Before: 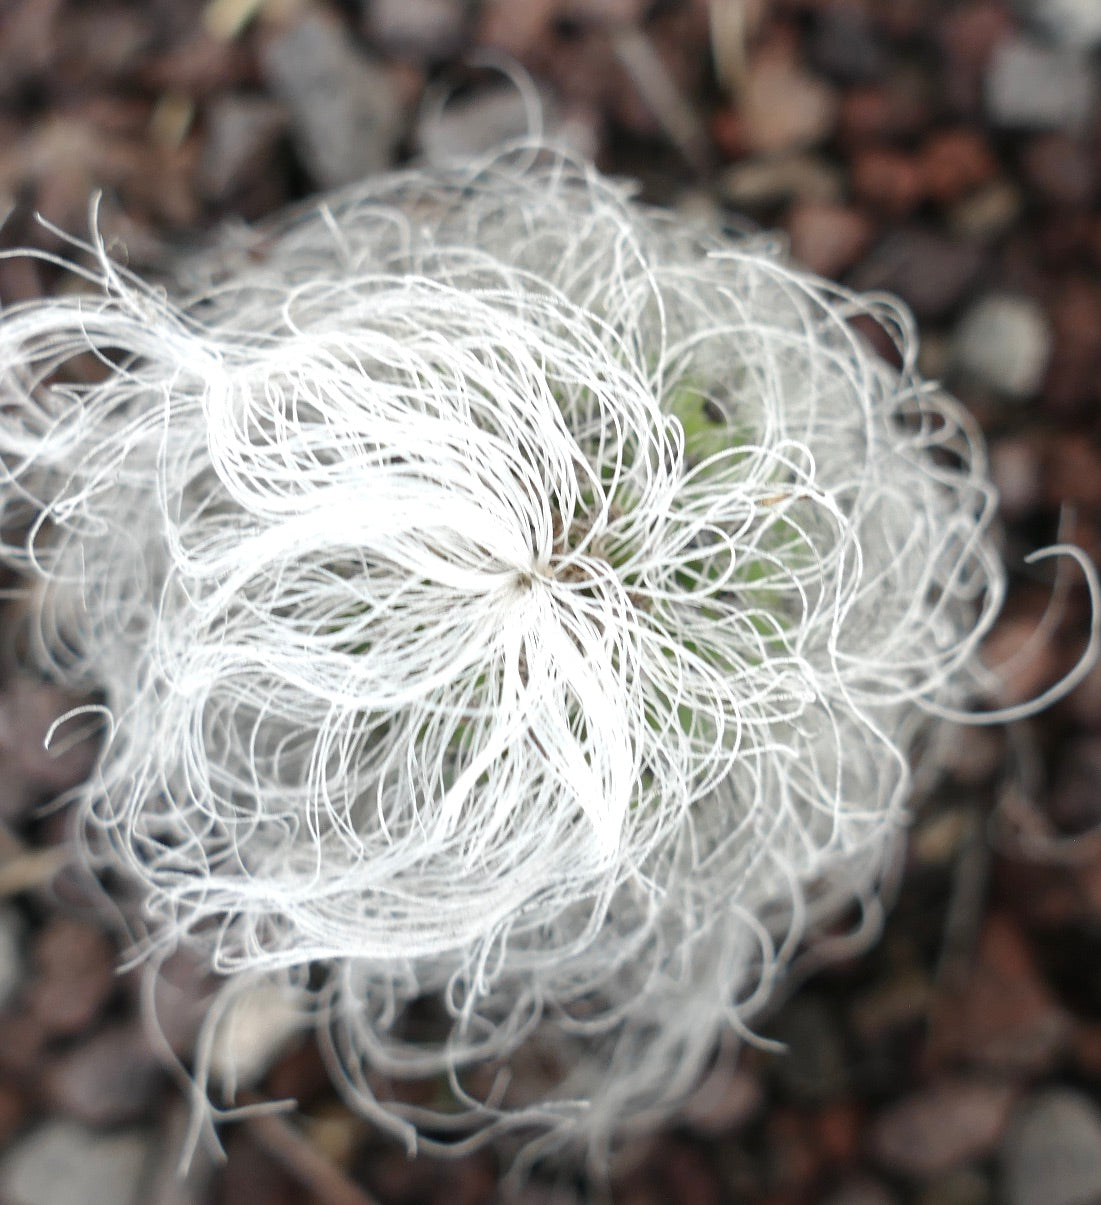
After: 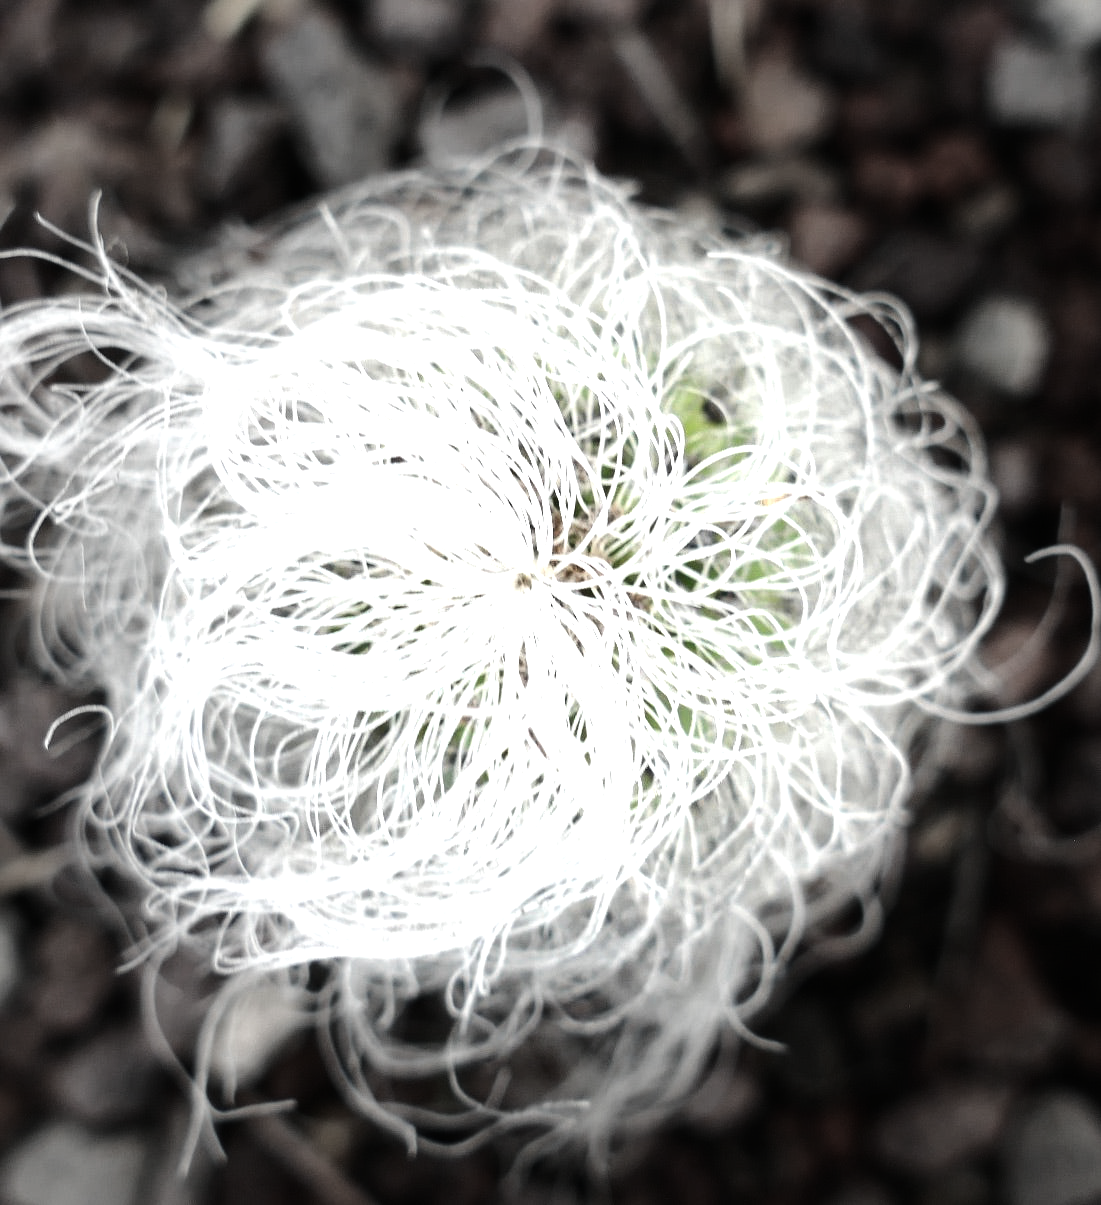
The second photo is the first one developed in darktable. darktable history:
vignetting: fall-off start 39.75%, fall-off radius 40.32%
tone equalizer: -8 EV -1.1 EV, -7 EV -1.05 EV, -6 EV -0.862 EV, -5 EV -0.572 EV, -3 EV 0.545 EV, -2 EV 0.839 EV, -1 EV 0.985 EV, +0 EV 1.07 EV, edges refinement/feathering 500, mask exposure compensation -1.57 EV, preserve details no
